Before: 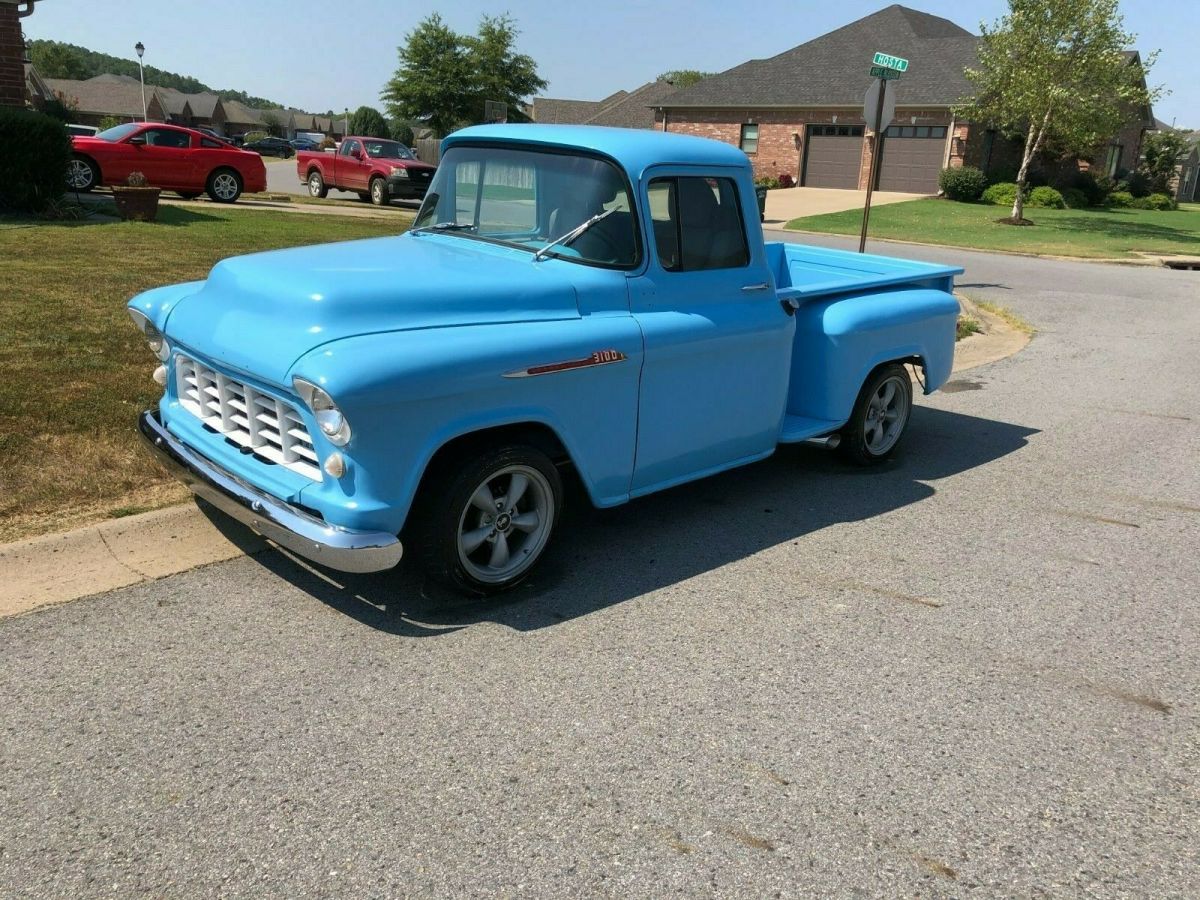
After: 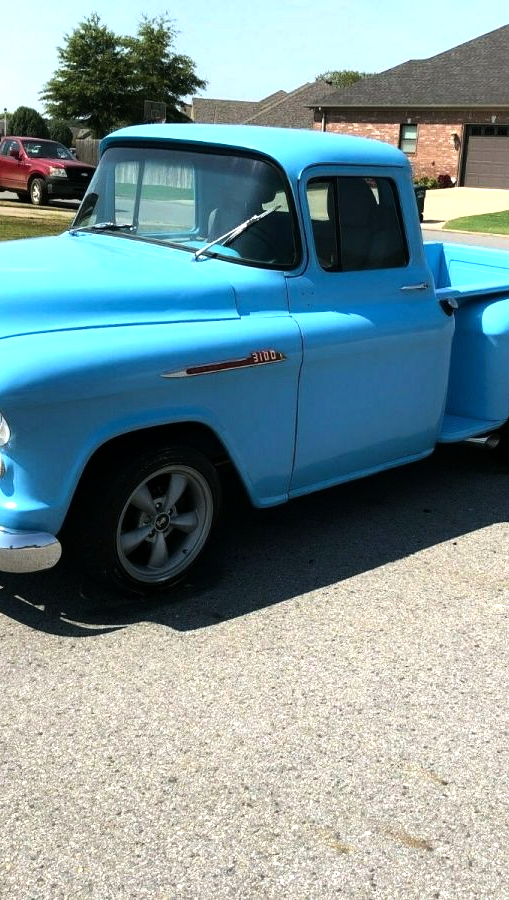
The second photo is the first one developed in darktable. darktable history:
crop: left 28.472%, right 29.092%
tone equalizer: -8 EV -1.09 EV, -7 EV -1.01 EV, -6 EV -0.864 EV, -5 EV -0.574 EV, -3 EV 0.561 EV, -2 EV 0.863 EV, -1 EV 0.989 EV, +0 EV 1.06 EV, smoothing diameter 2.03%, edges refinement/feathering 22.44, mask exposure compensation -1.57 EV, filter diffusion 5
